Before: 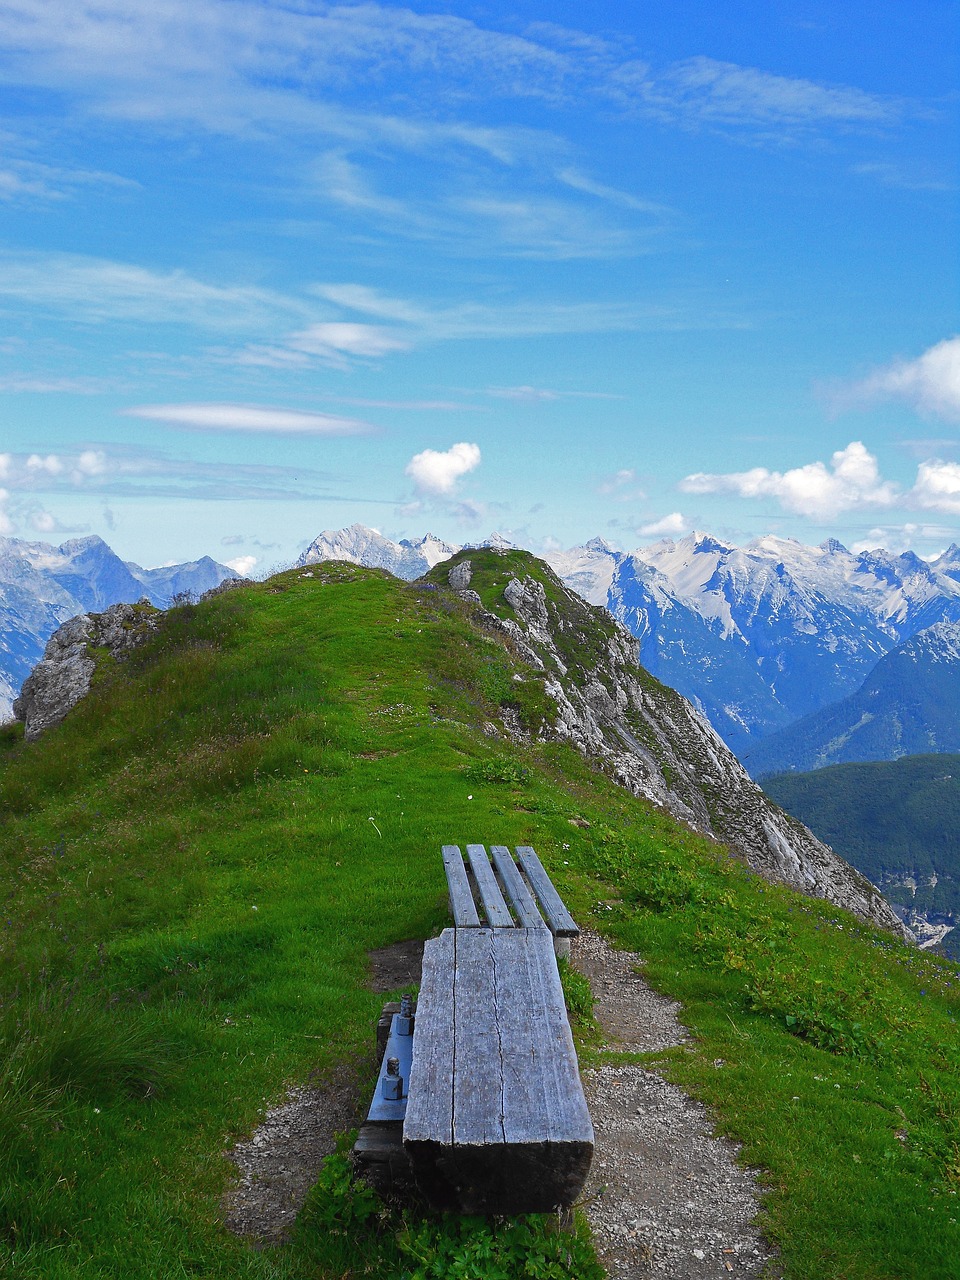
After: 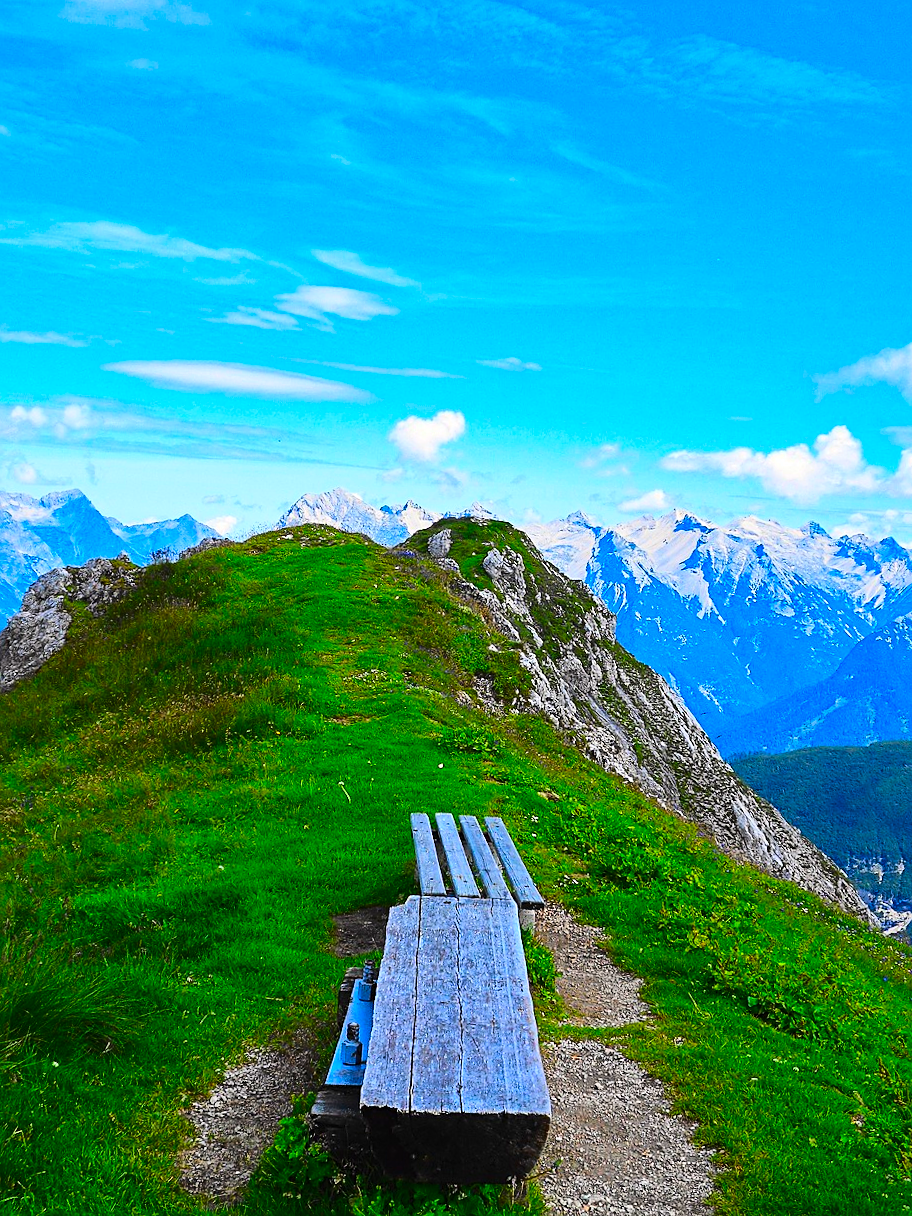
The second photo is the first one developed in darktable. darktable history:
crop and rotate: angle -2.28°
base curve: curves: ch0 [(0, 0) (0.036, 0.025) (0.121, 0.166) (0.206, 0.329) (0.605, 0.79) (1, 1)]
color correction: highlights b* 0.032, saturation 1.85
sharpen: on, module defaults
shadows and highlights: soften with gaussian
